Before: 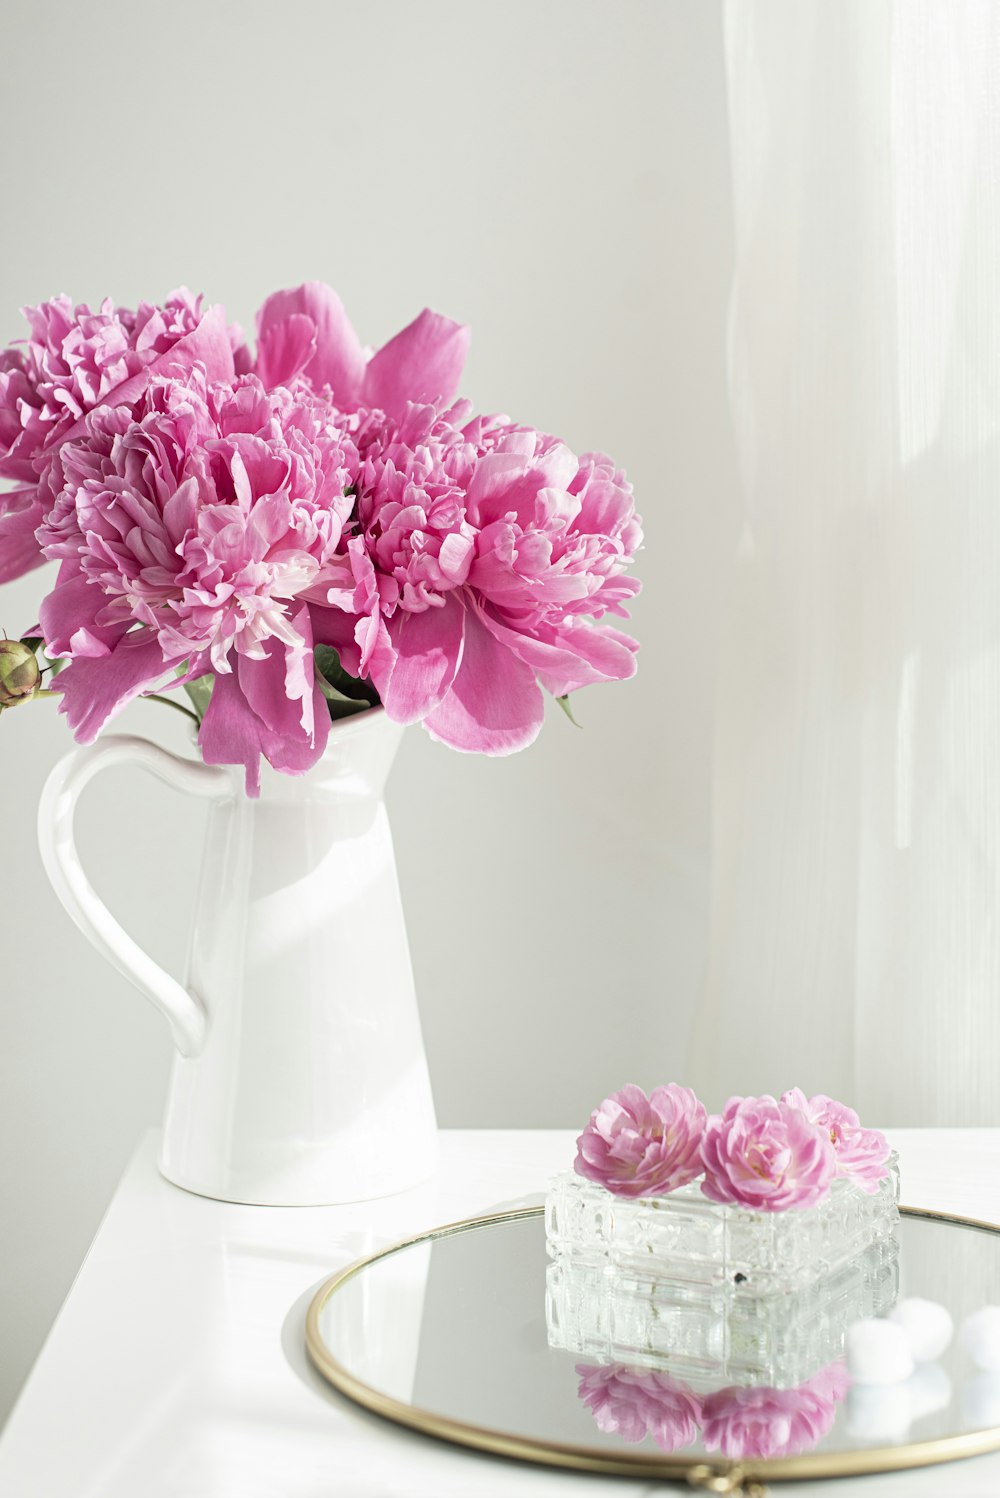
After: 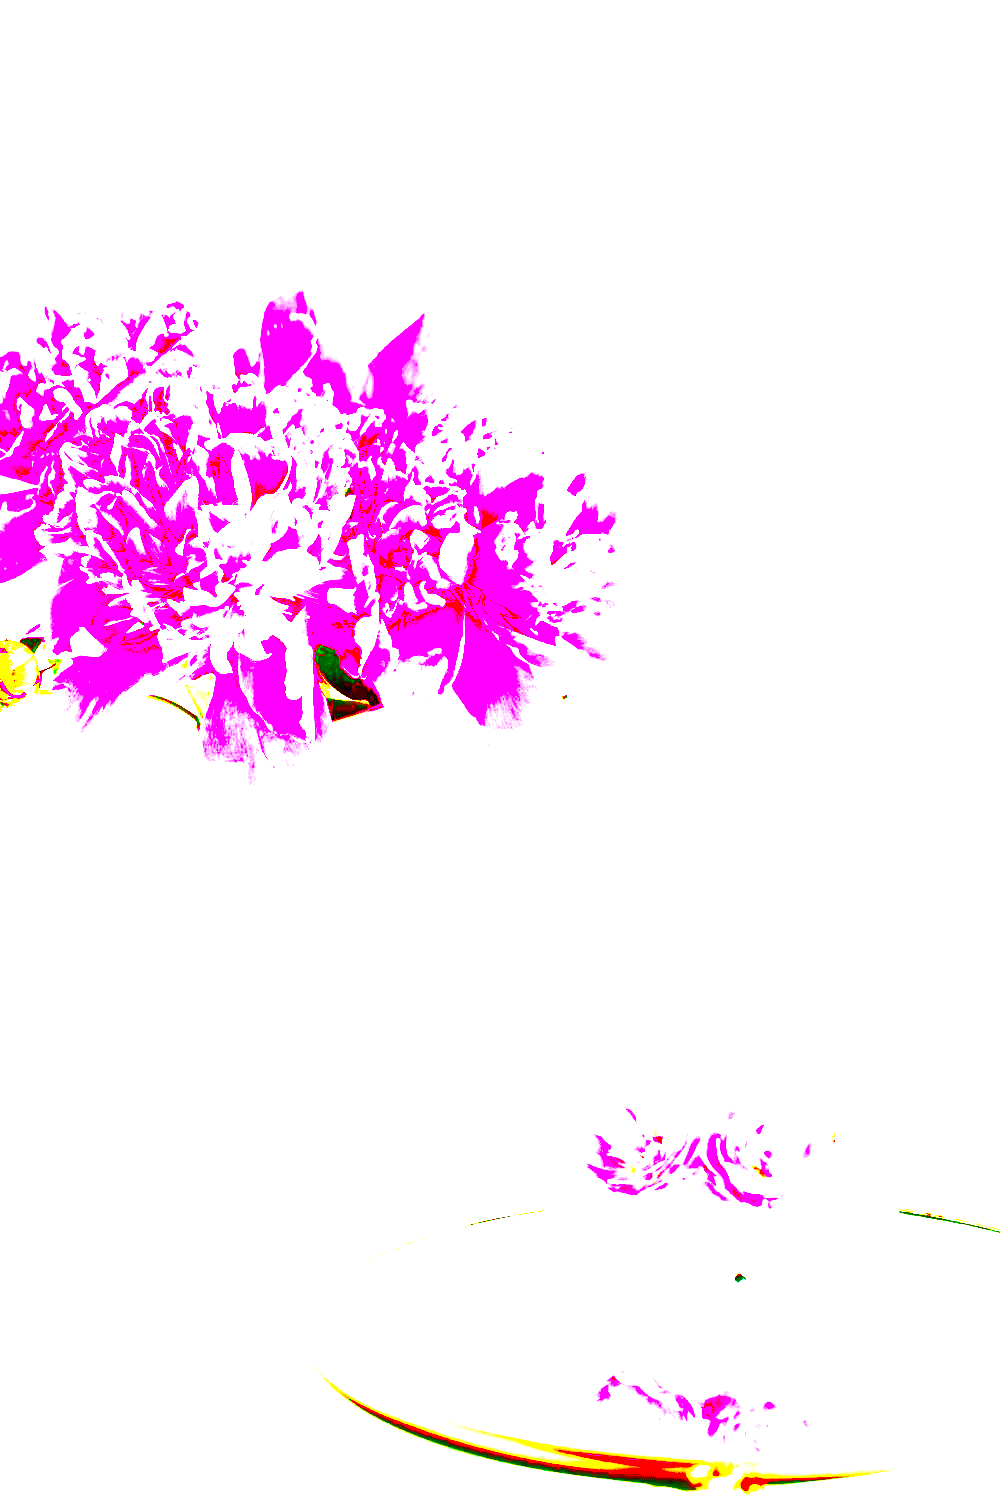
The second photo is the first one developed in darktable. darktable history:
grain: coarseness 0.47 ISO
exposure: black level correction 0.1, exposure 3 EV, compensate highlight preservation false
contrast brightness saturation: brightness 0.15
